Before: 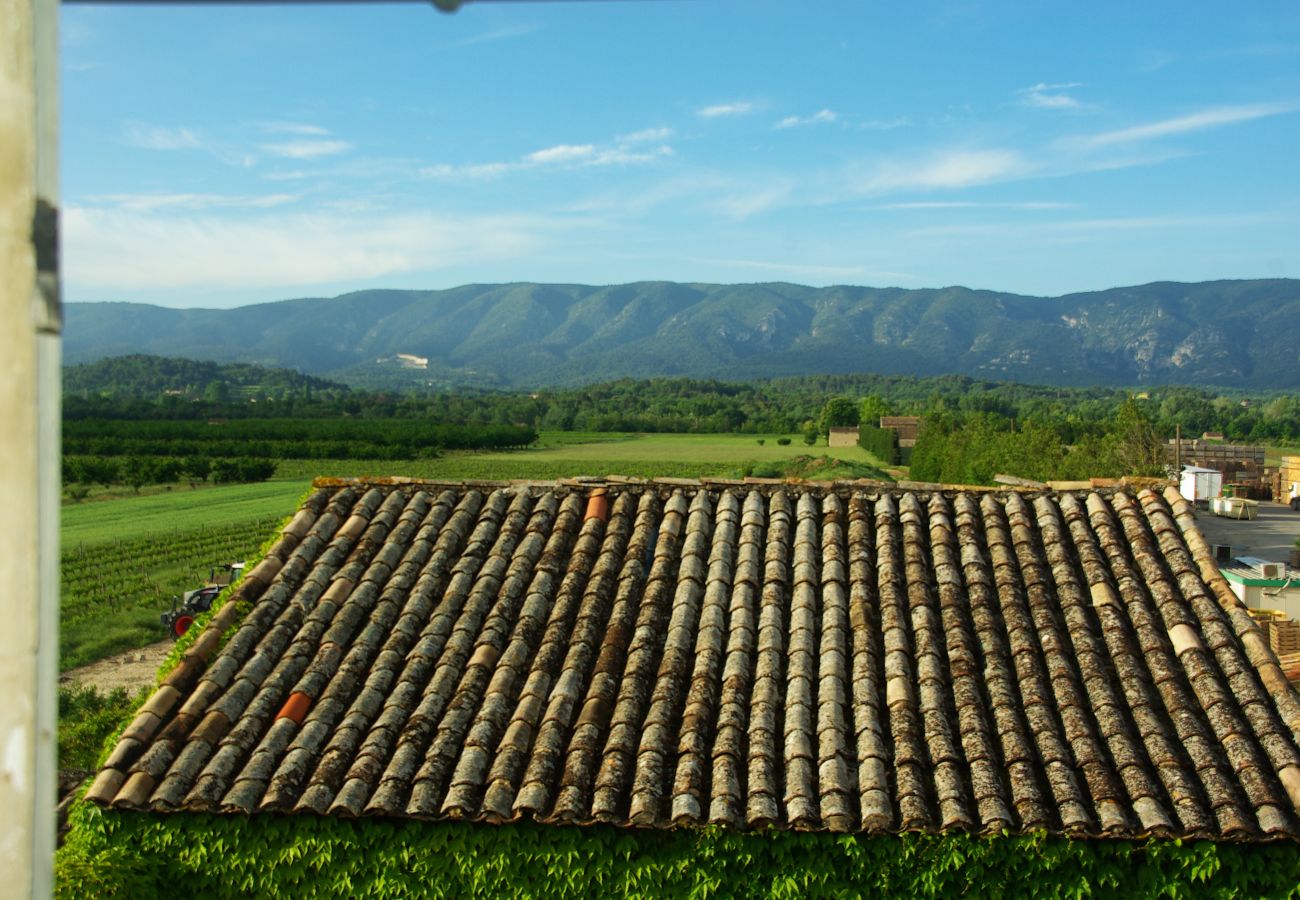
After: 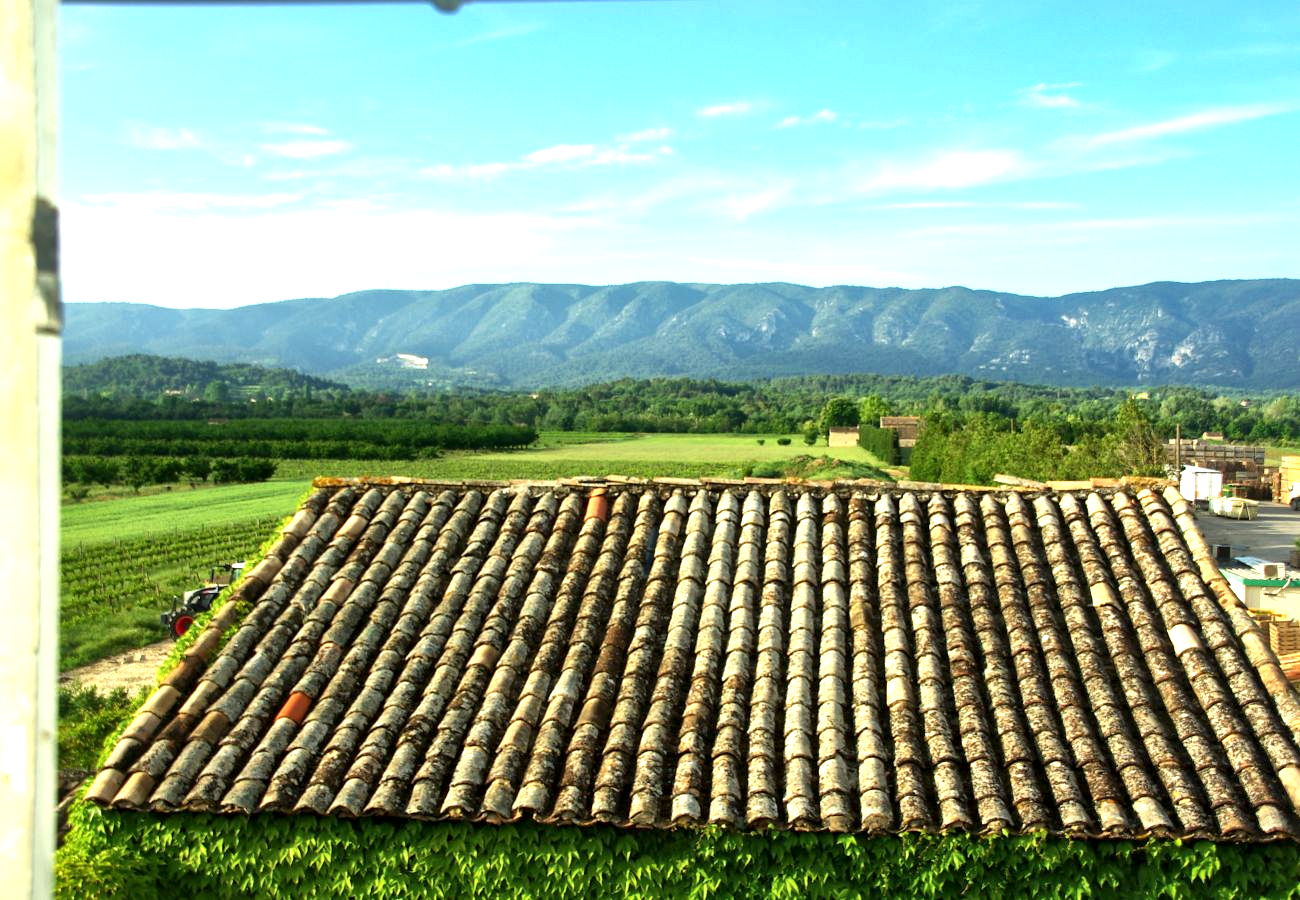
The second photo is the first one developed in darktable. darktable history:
local contrast: mode bilateral grid, contrast 25, coarseness 47, detail 152%, midtone range 0.2
exposure: black level correction 0, exposure 1.099 EV, compensate exposure bias true, compensate highlight preservation false
